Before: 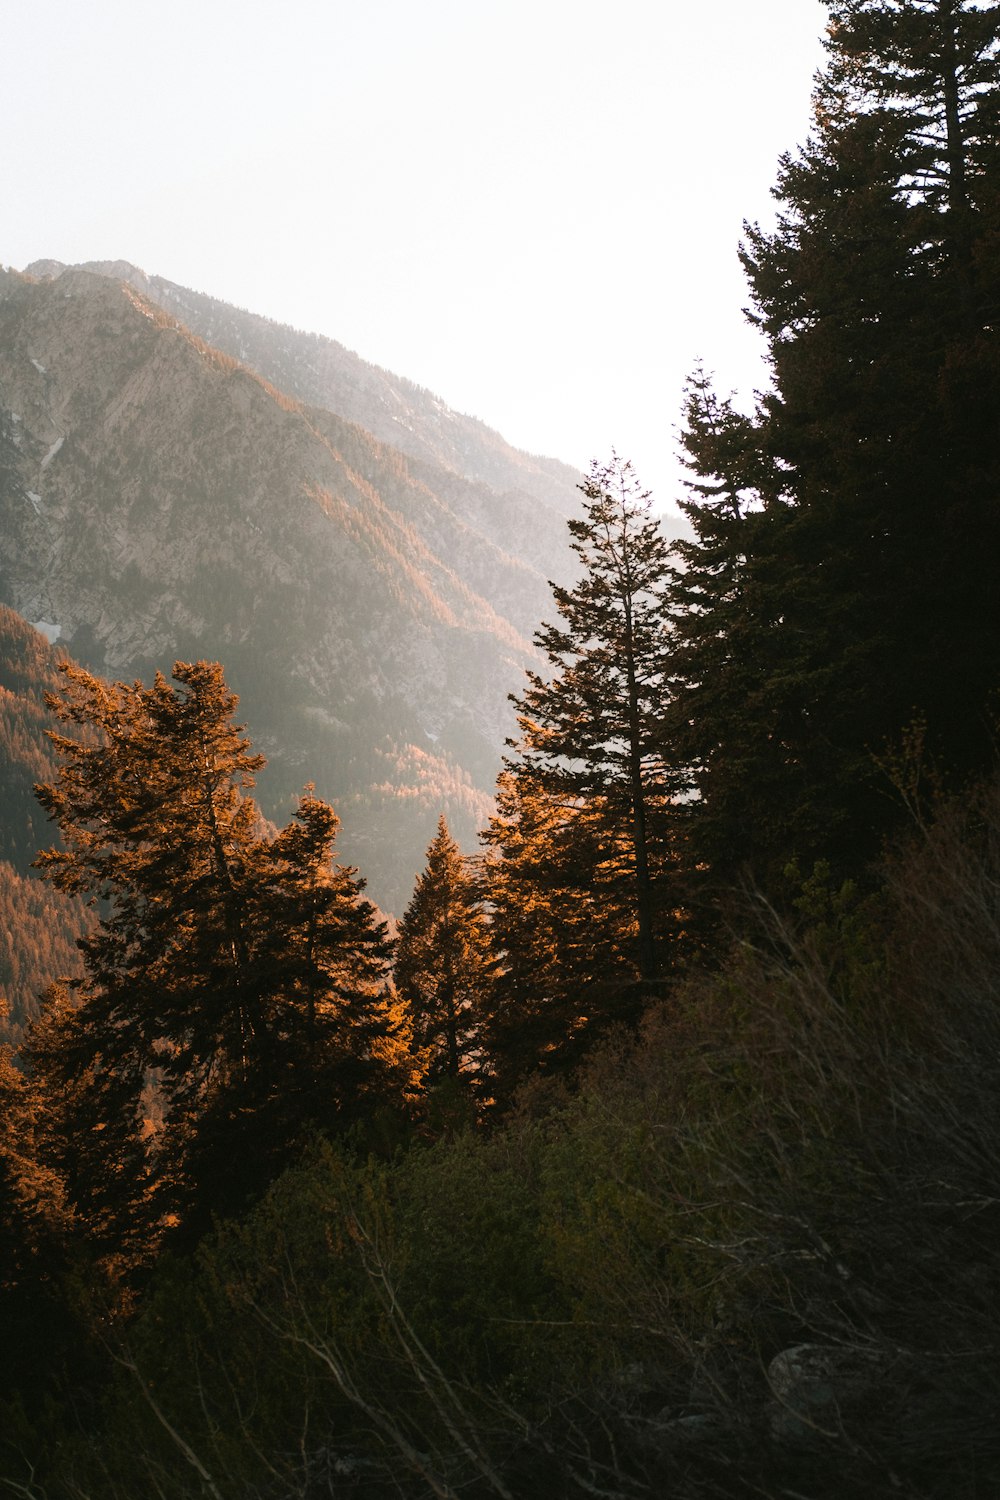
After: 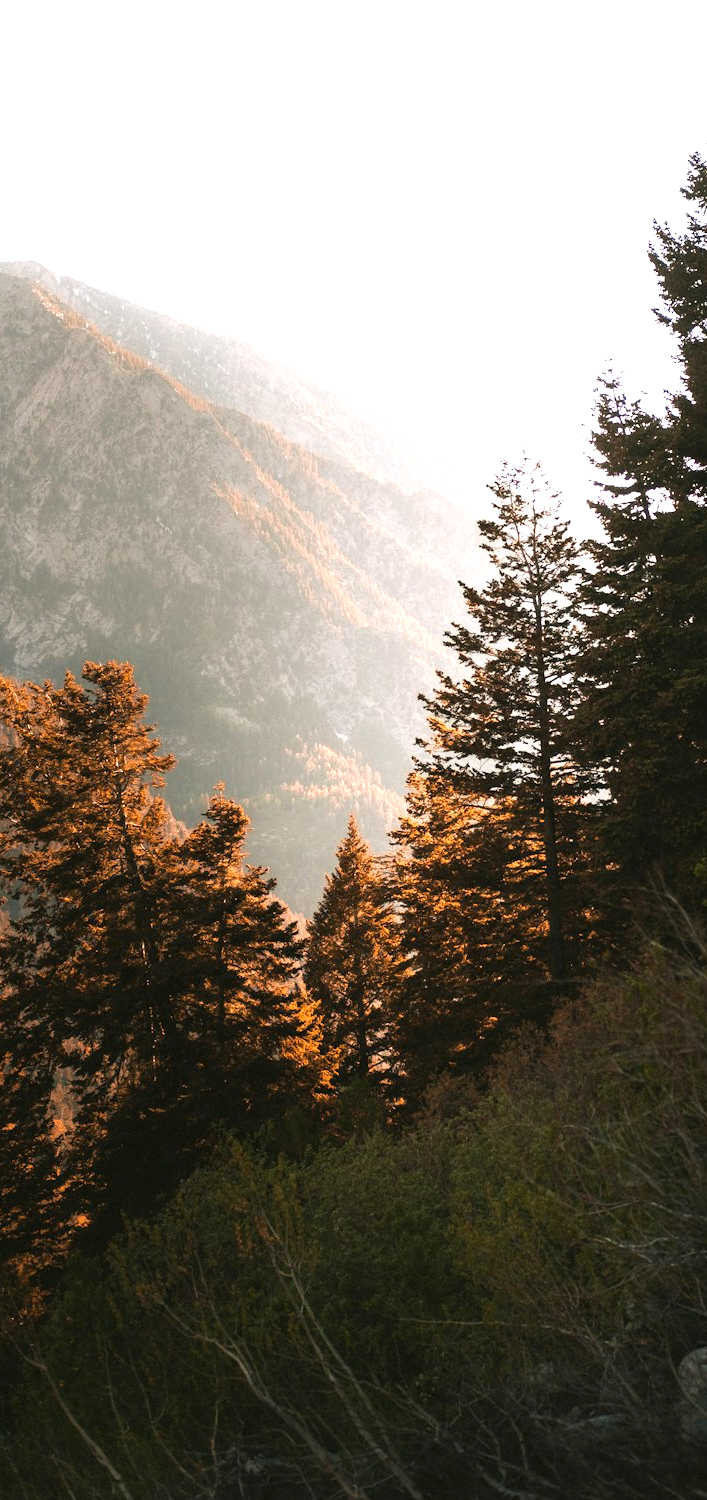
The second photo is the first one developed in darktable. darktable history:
crop and rotate: left 9.061%, right 20.142%
exposure: black level correction 0, exposure 0.7 EV, compensate exposure bias true, compensate highlight preservation false
tone equalizer: on, module defaults
